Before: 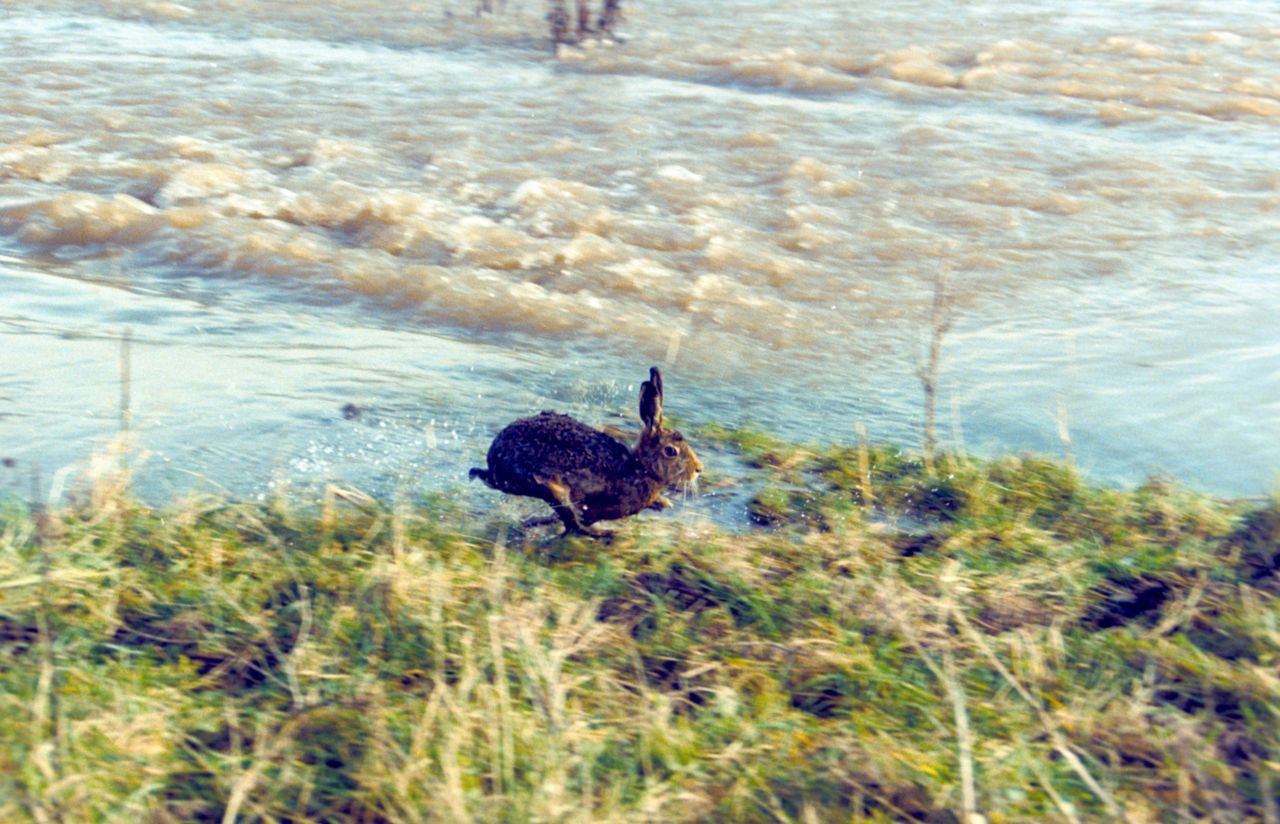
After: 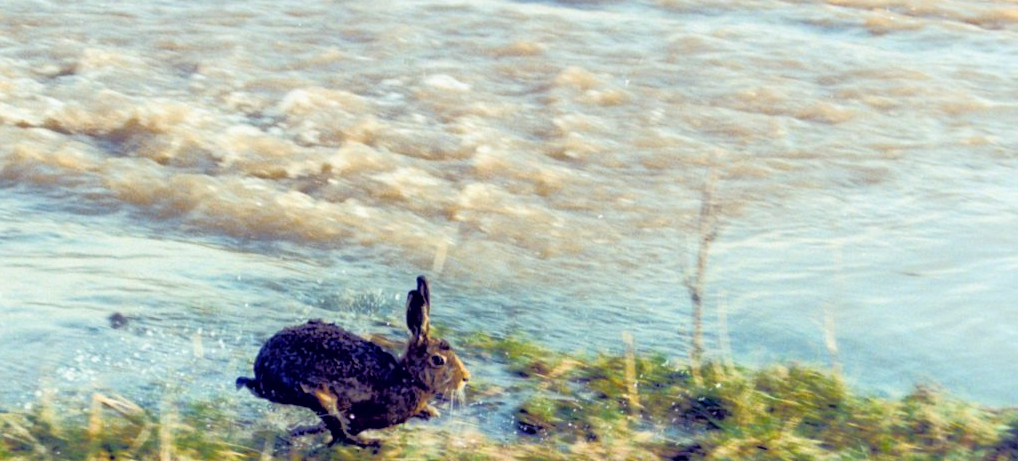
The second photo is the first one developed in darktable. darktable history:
tone equalizer: -8 EV -1.86 EV, -7 EV -1.13 EV, -6 EV -1.6 EV, edges refinement/feathering 500, mask exposure compensation -1.57 EV, preserve details no
crop: left 18.262%, top 11.106%, right 2.206%, bottom 32.867%
